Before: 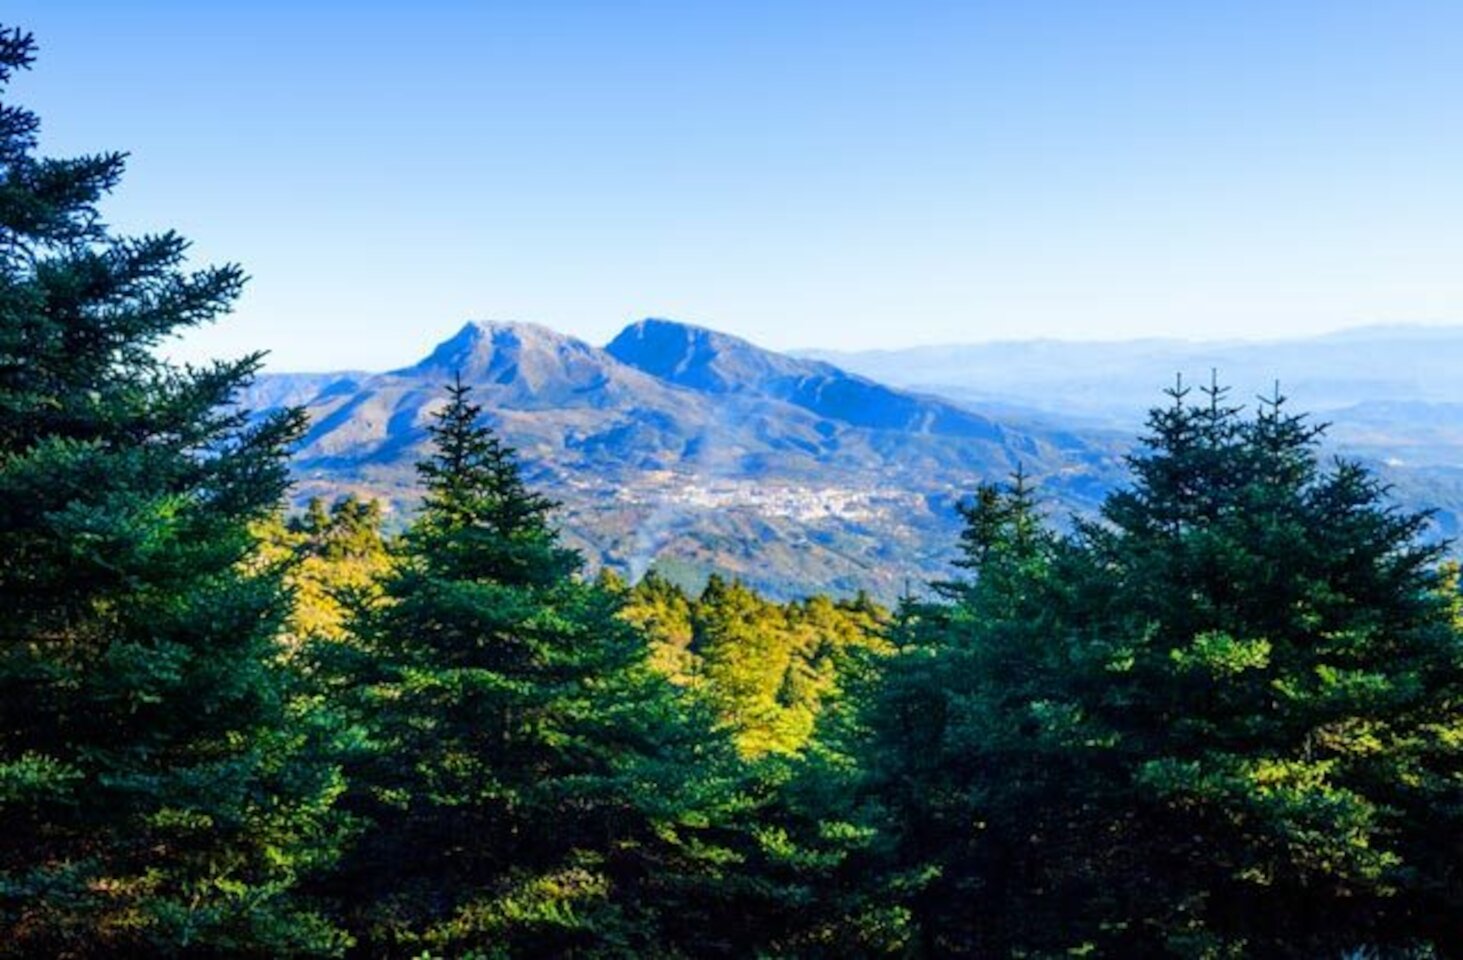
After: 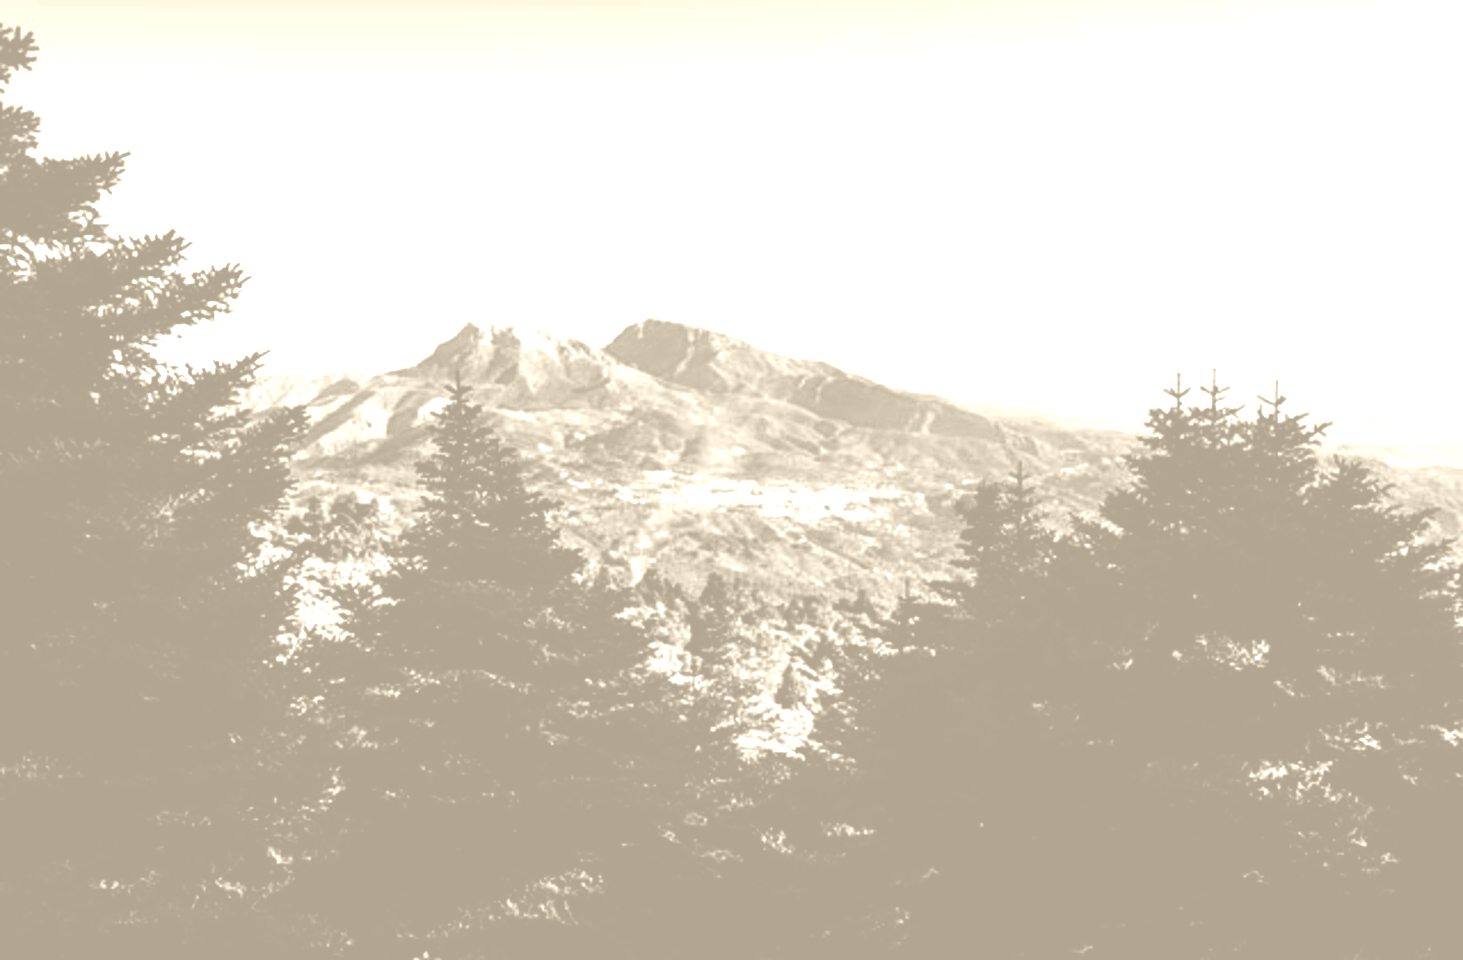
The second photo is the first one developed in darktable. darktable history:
colorize: hue 36°, saturation 71%, lightness 80.79%
tone equalizer: -8 EV -0.75 EV, -7 EV -0.7 EV, -6 EV -0.6 EV, -5 EV -0.4 EV, -3 EV 0.4 EV, -2 EV 0.6 EV, -1 EV 0.7 EV, +0 EV 0.75 EV, edges refinement/feathering 500, mask exposure compensation -1.57 EV, preserve details no
contrast brightness saturation: brightness -1, saturation 1
